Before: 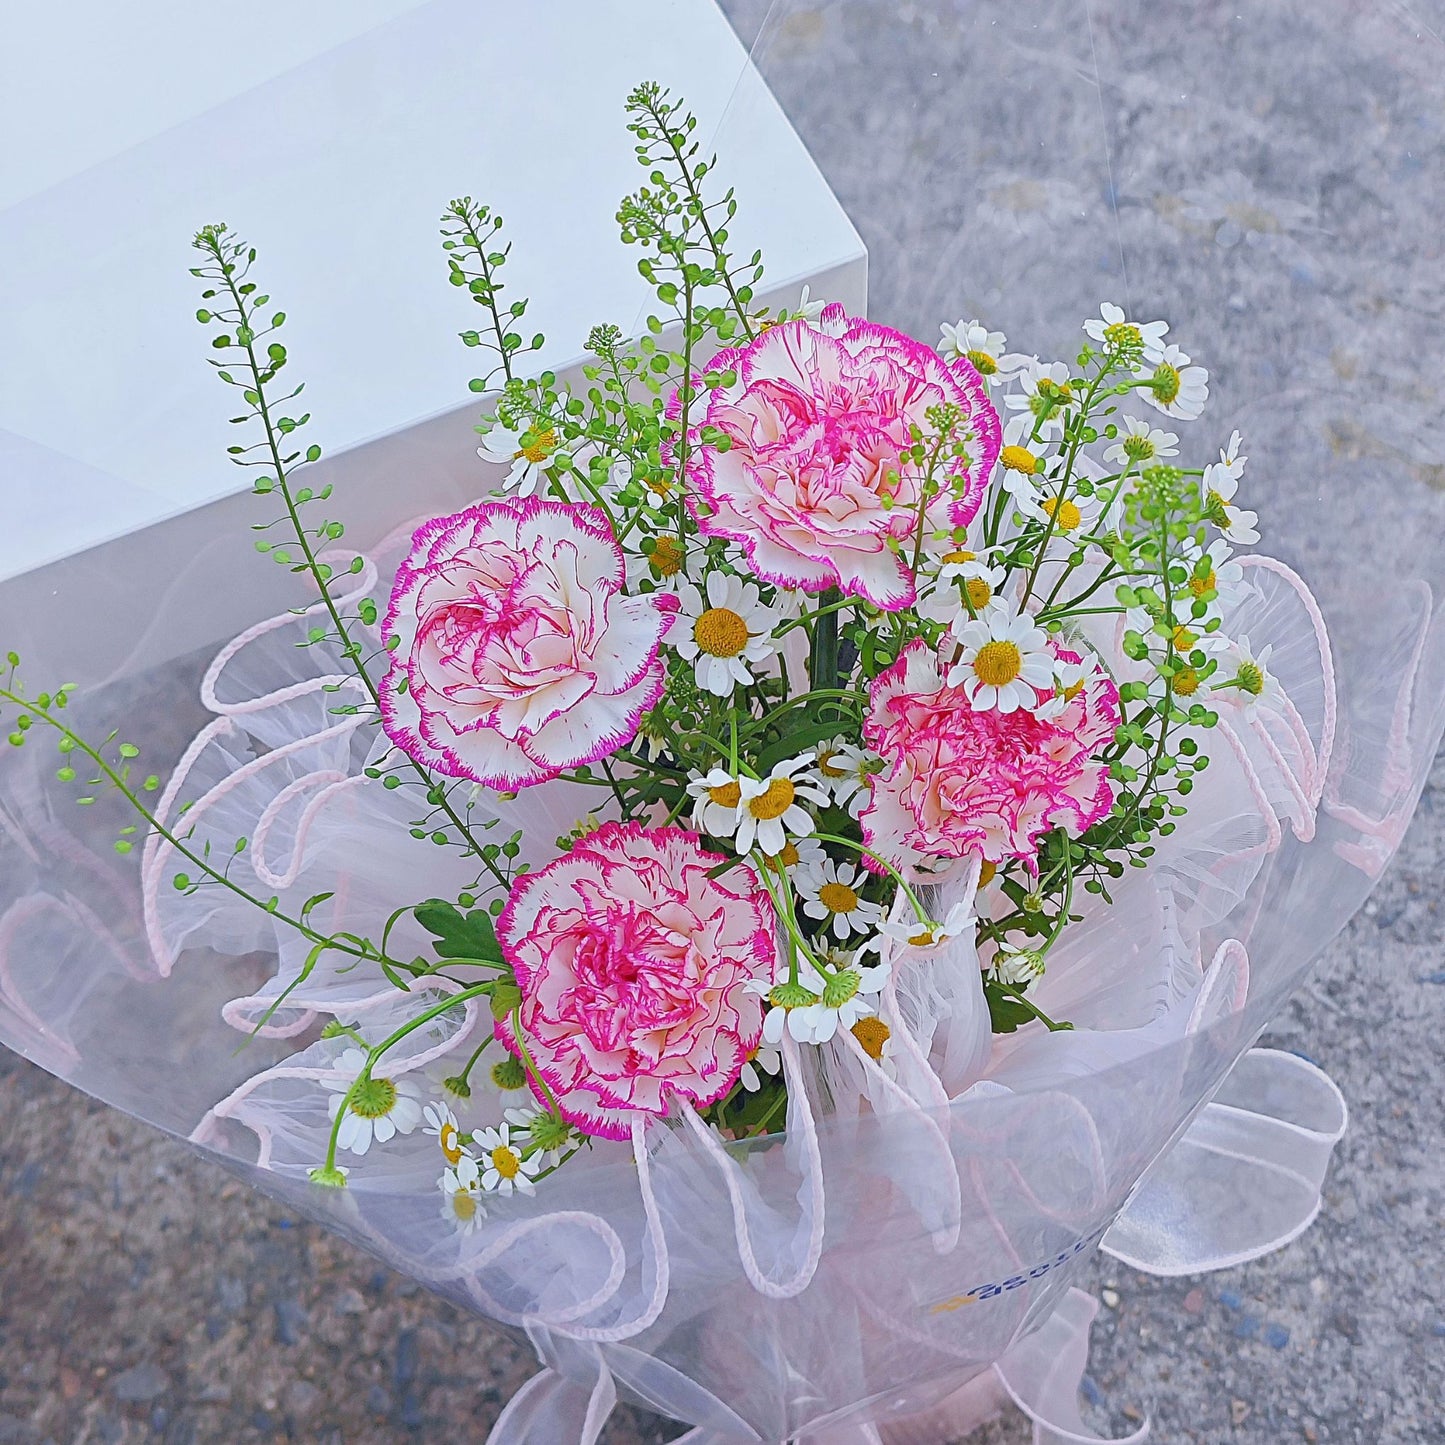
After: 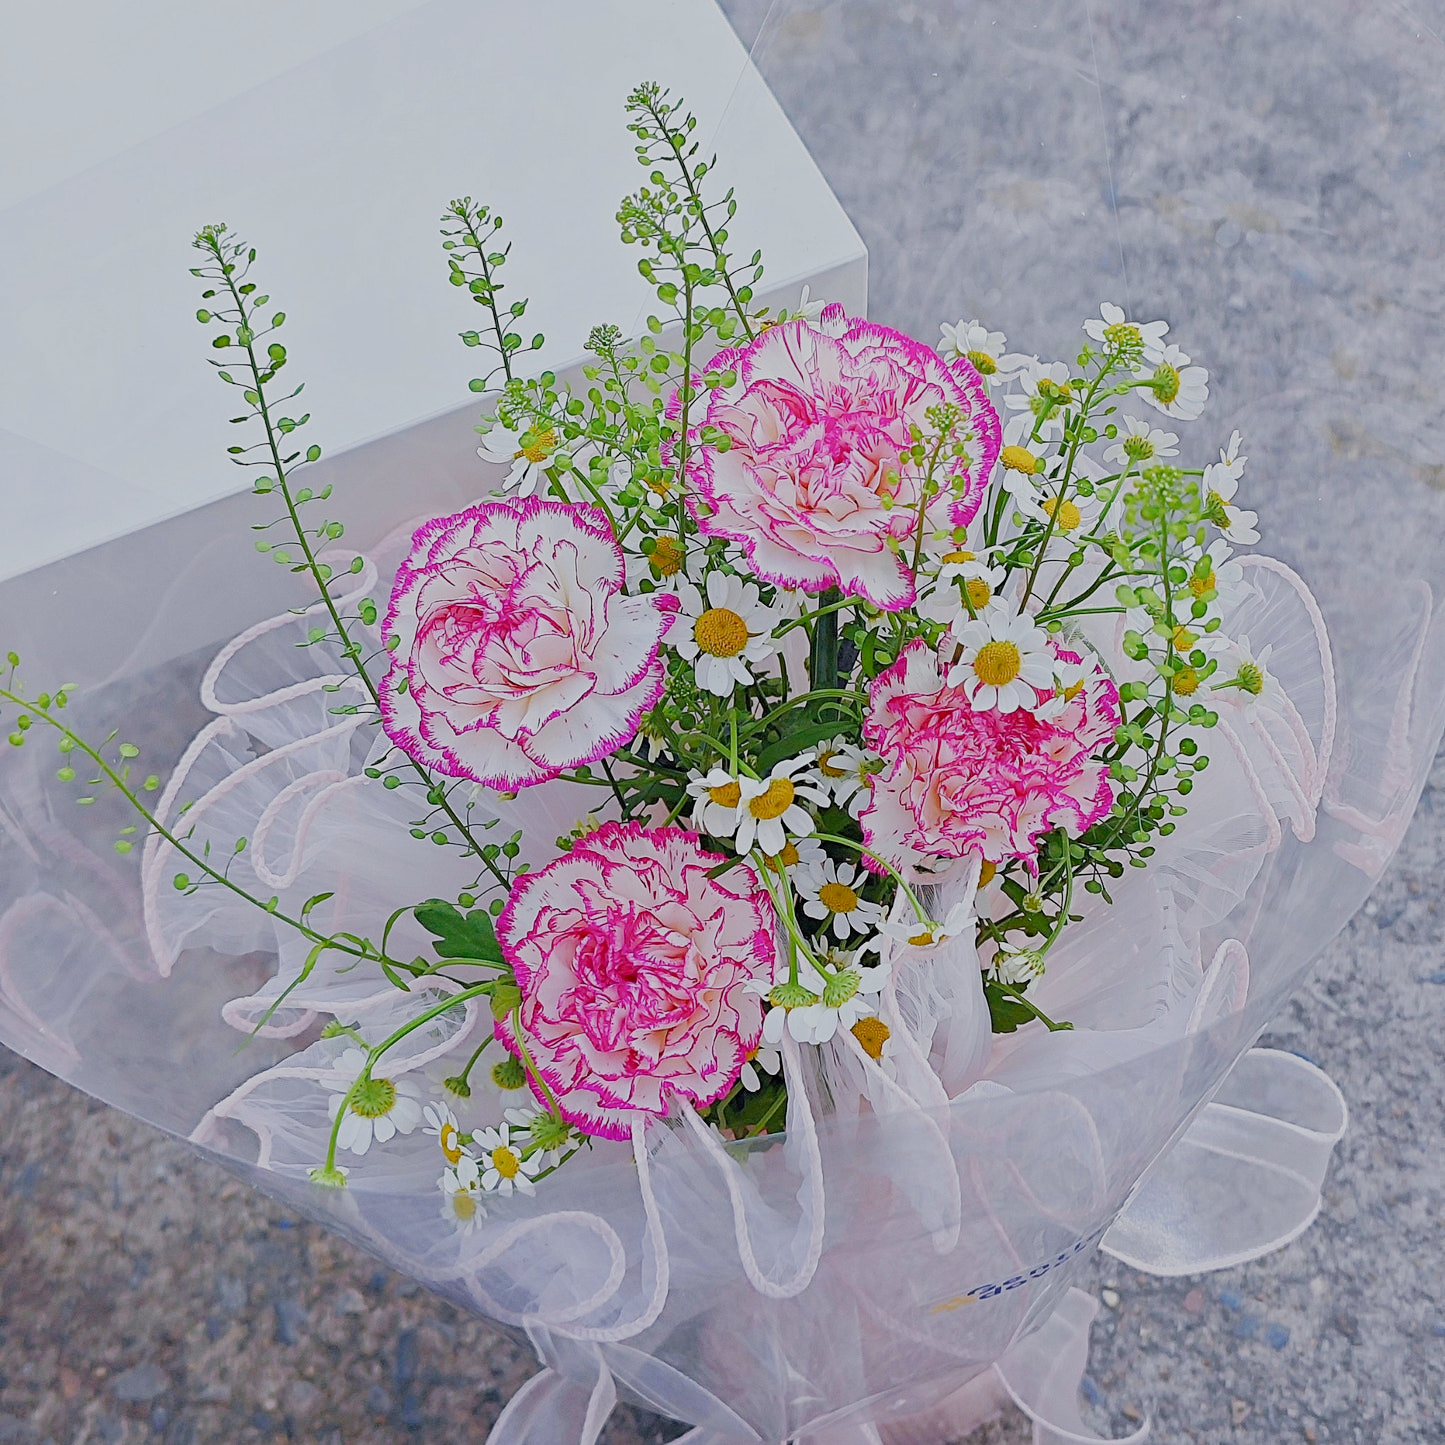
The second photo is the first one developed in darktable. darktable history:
filmic rgb: black relative exposure -7.65 EV, white relative exposure 4.56 EV, threshold 6 EV, hardness 3.61, preserve chrominance no, color science v4 (2020), enable highlight reconstruction true
